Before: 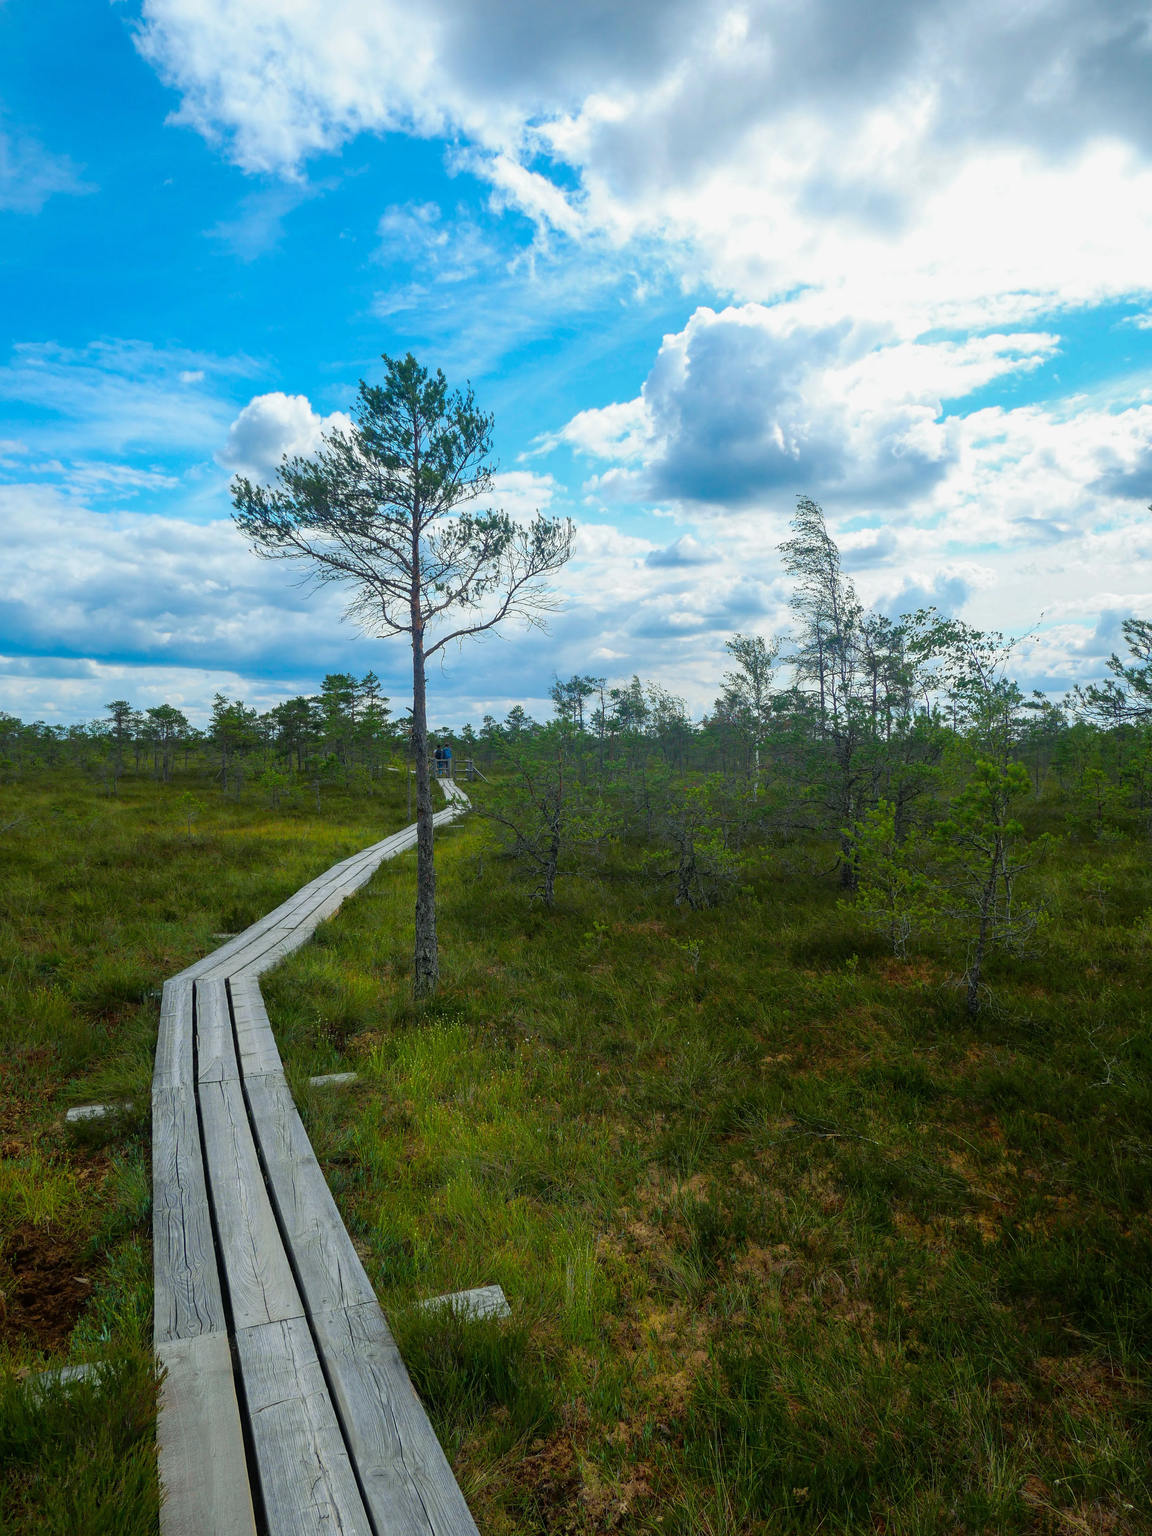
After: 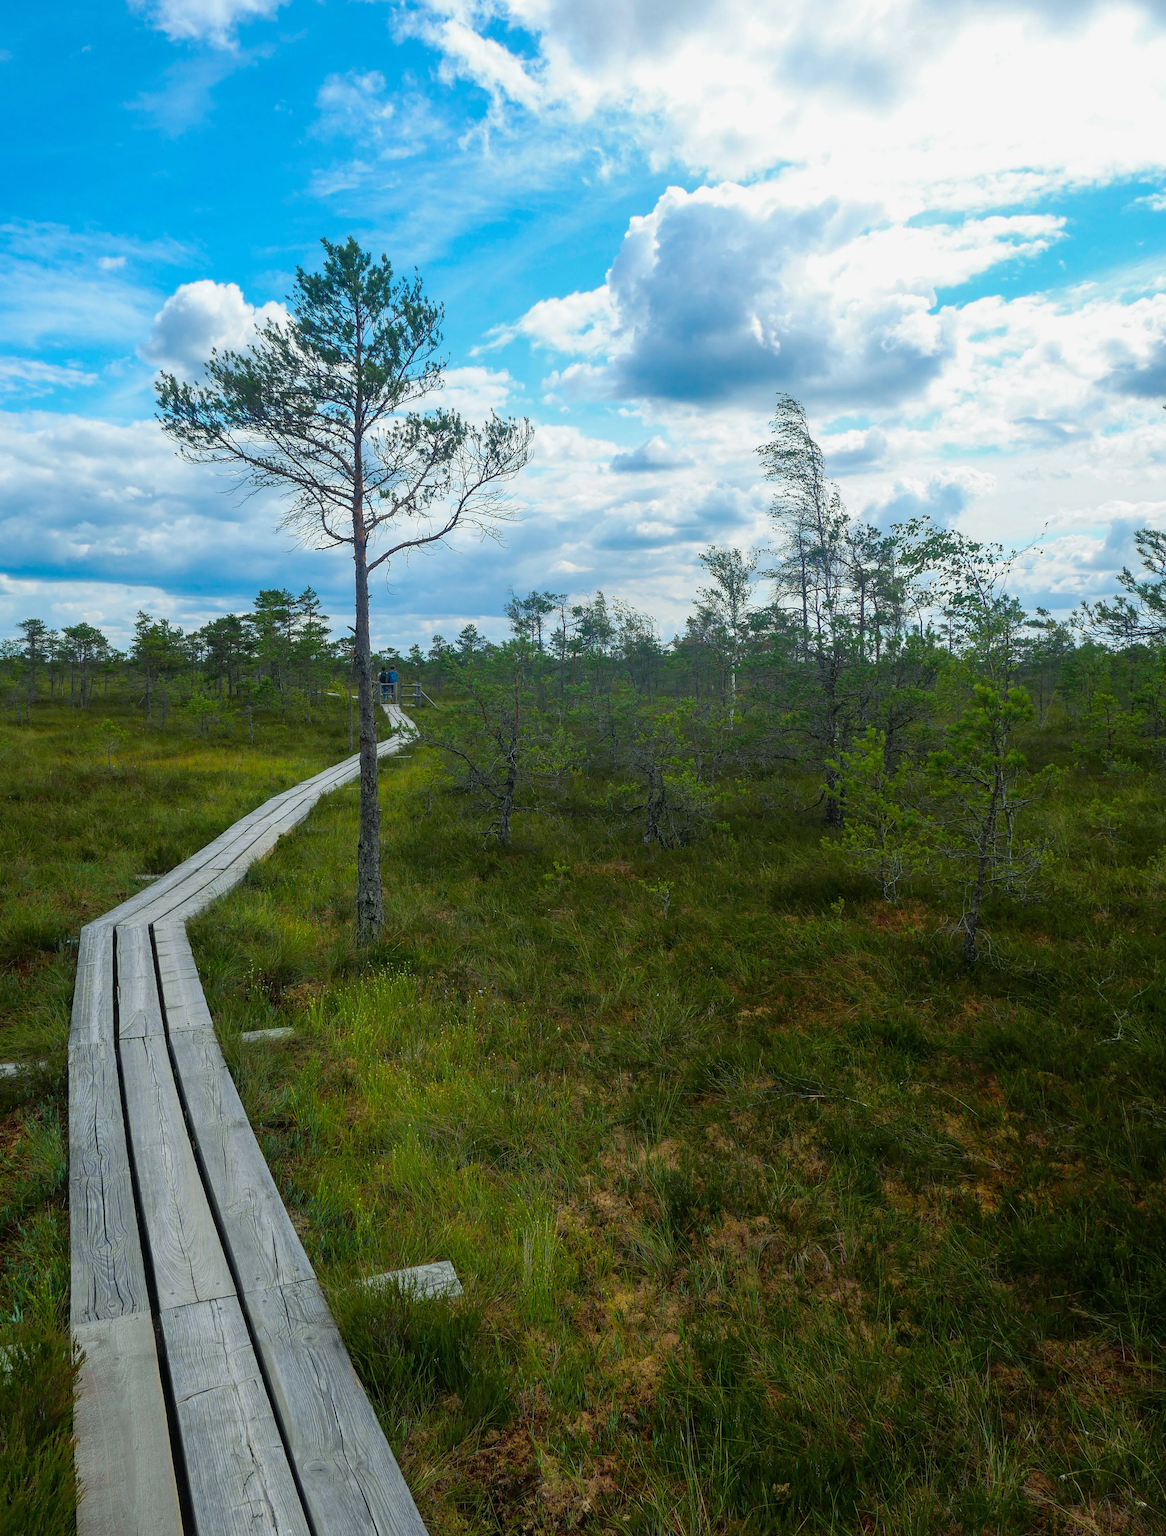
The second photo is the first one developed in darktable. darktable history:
crop and rotate: left 7.838%, top 8.984%
